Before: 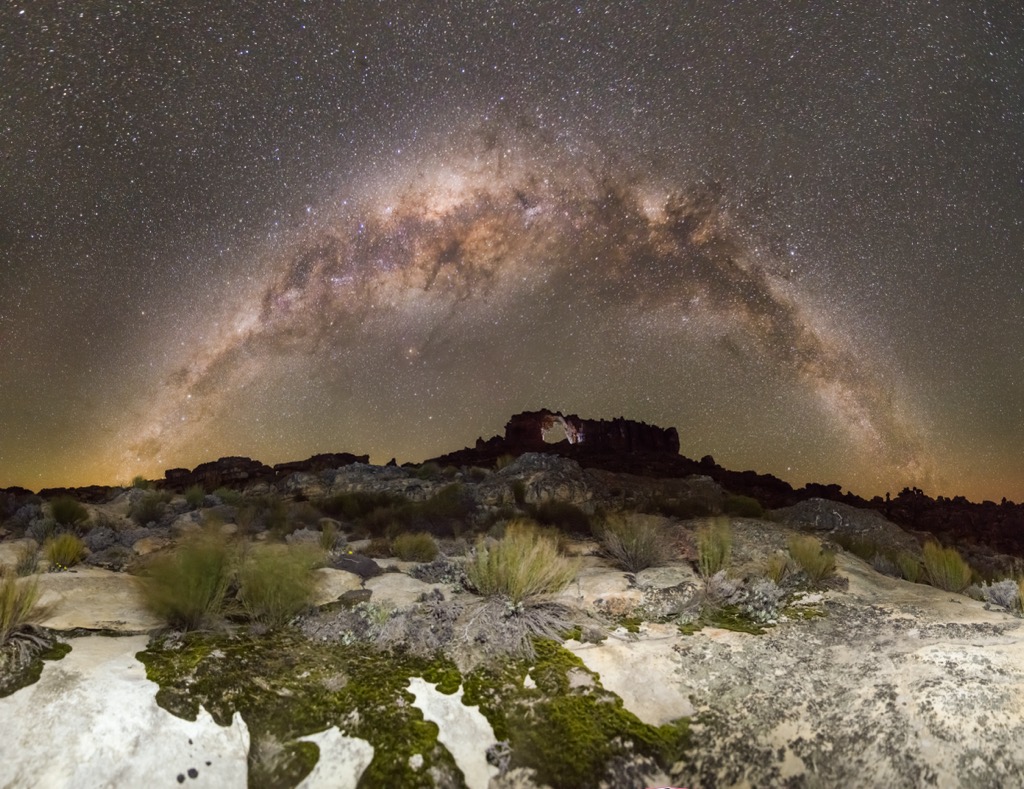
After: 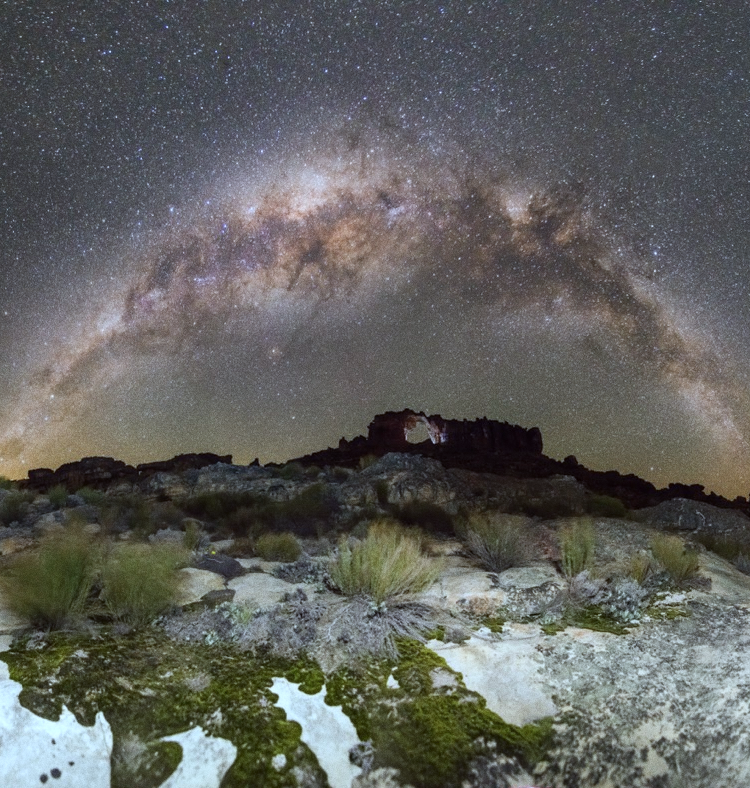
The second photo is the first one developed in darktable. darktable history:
color calibration: illuminant as shot in camera, x 0.383, y 0.38, temperature 3949.15 K, gamut compression 1.66
grain: coarseness 0.09 ISO
crop: left 13.443%, right 13.31%
